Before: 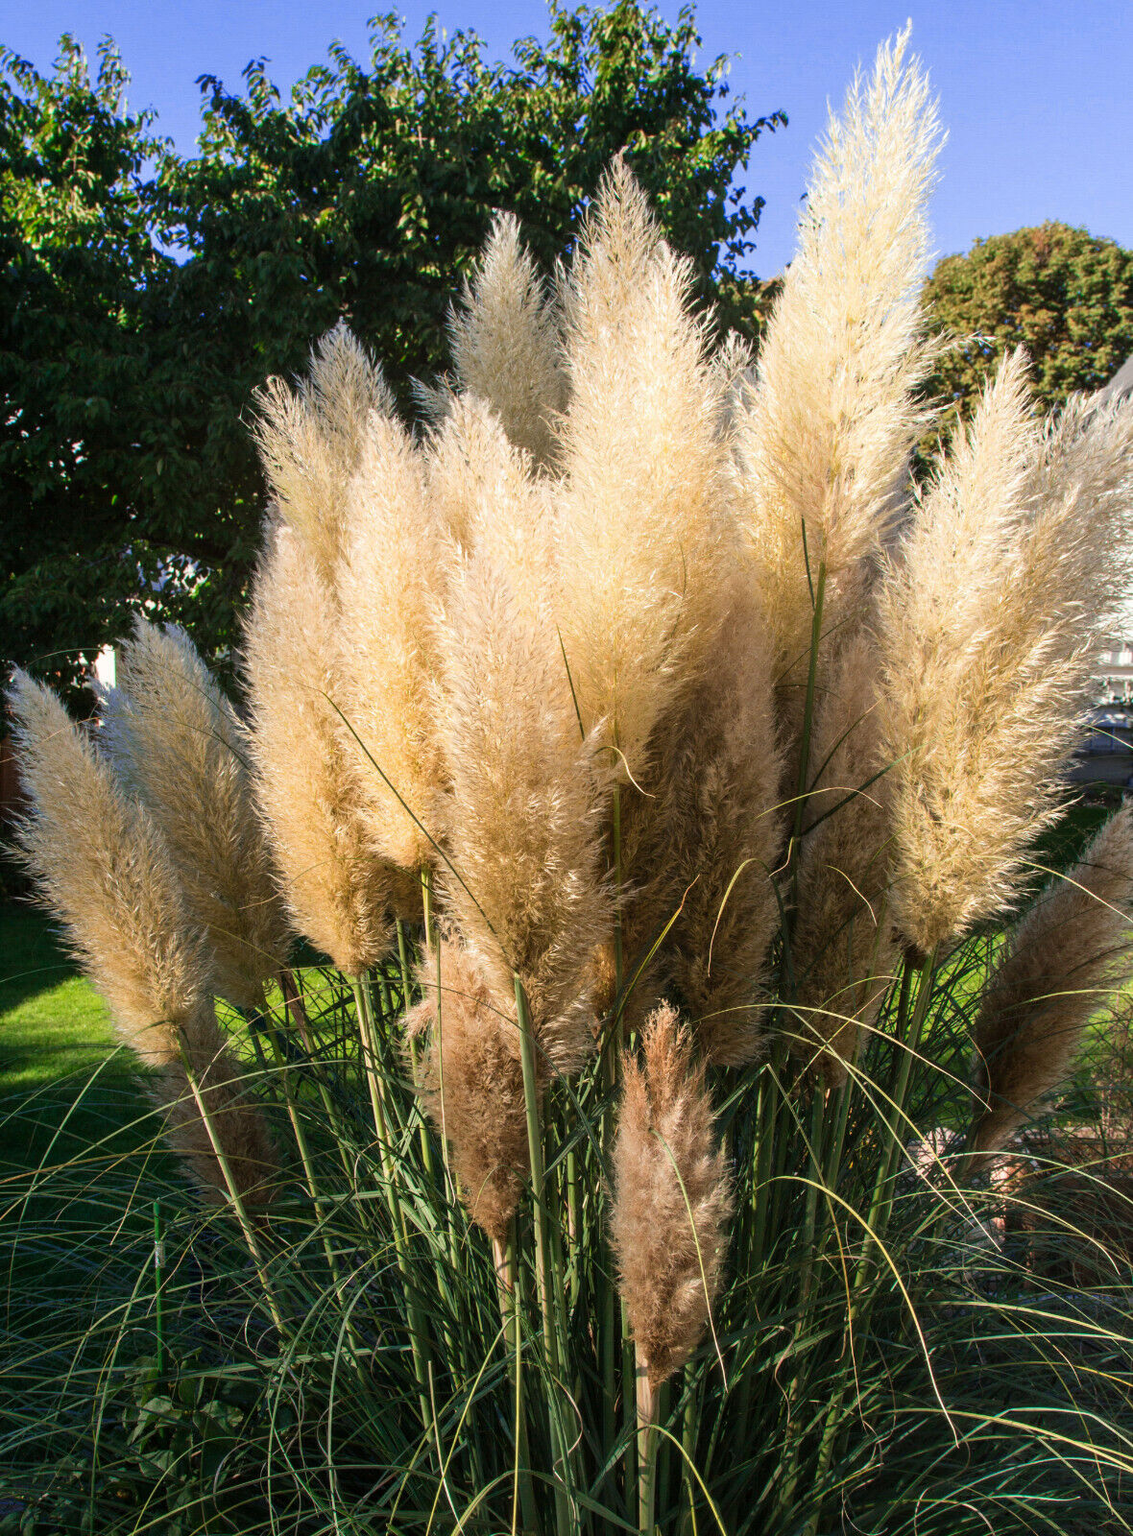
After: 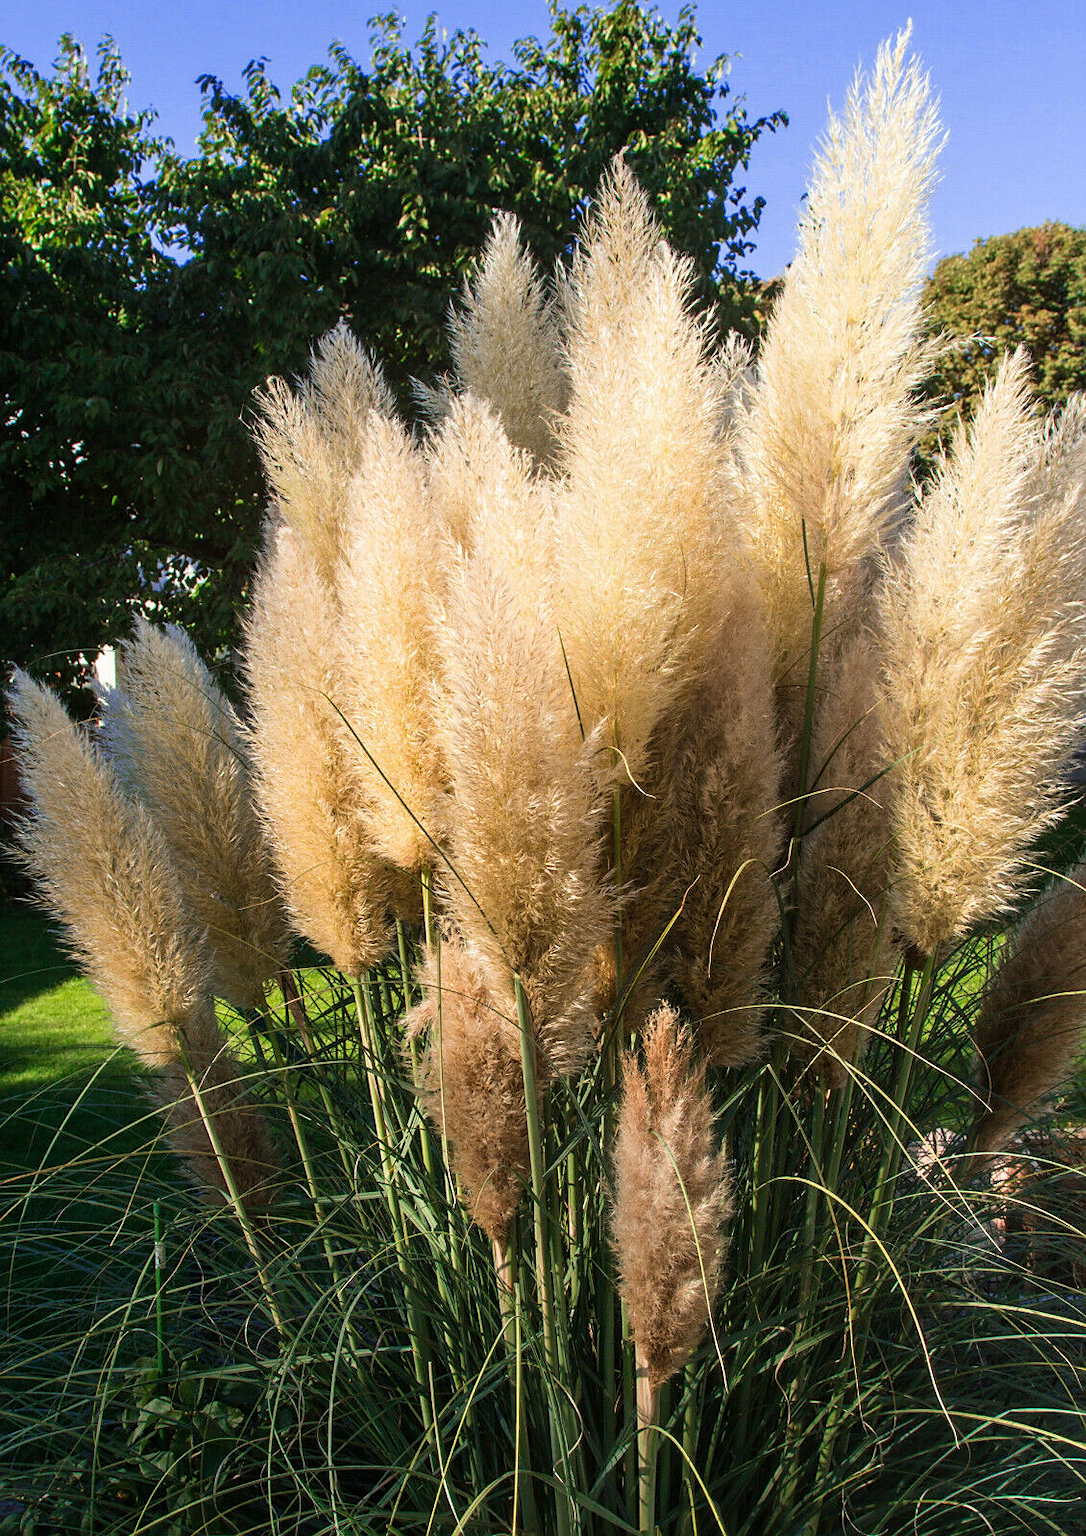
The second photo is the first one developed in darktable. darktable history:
crop: right 4.126%, bottom 0.031%
sharpen: radius 1.559, amount 0.373, threshold 1.271
